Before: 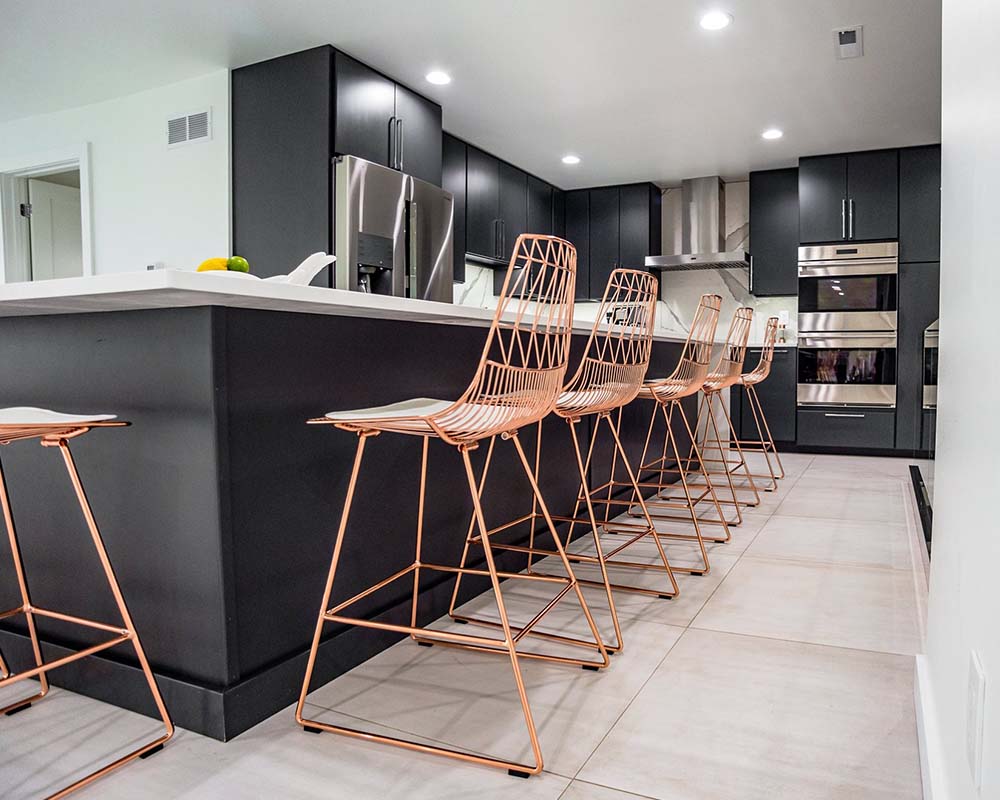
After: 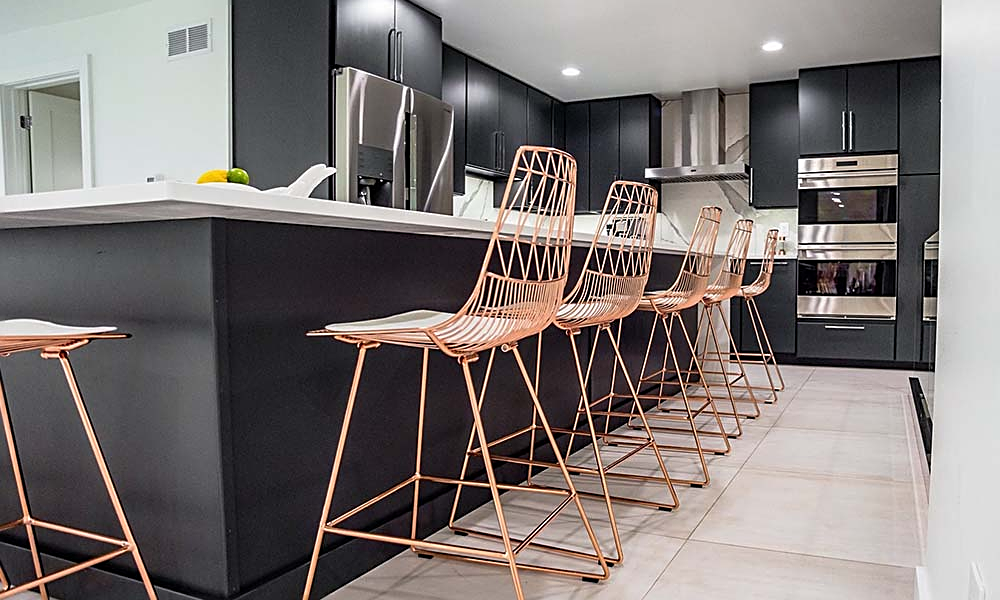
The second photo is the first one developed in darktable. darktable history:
crop: top 11.044%, bottom 13.943%
sharpen: on, module defaults
